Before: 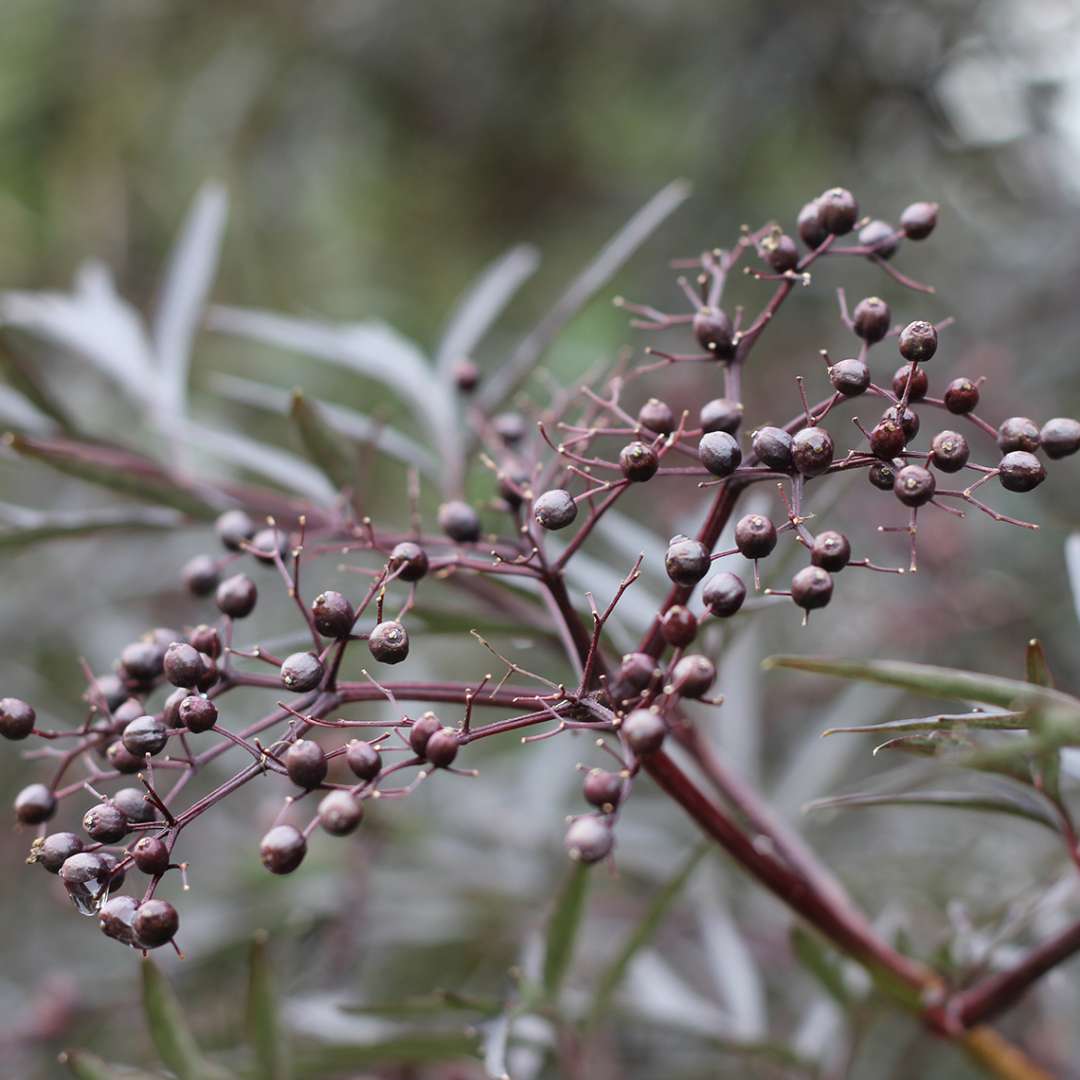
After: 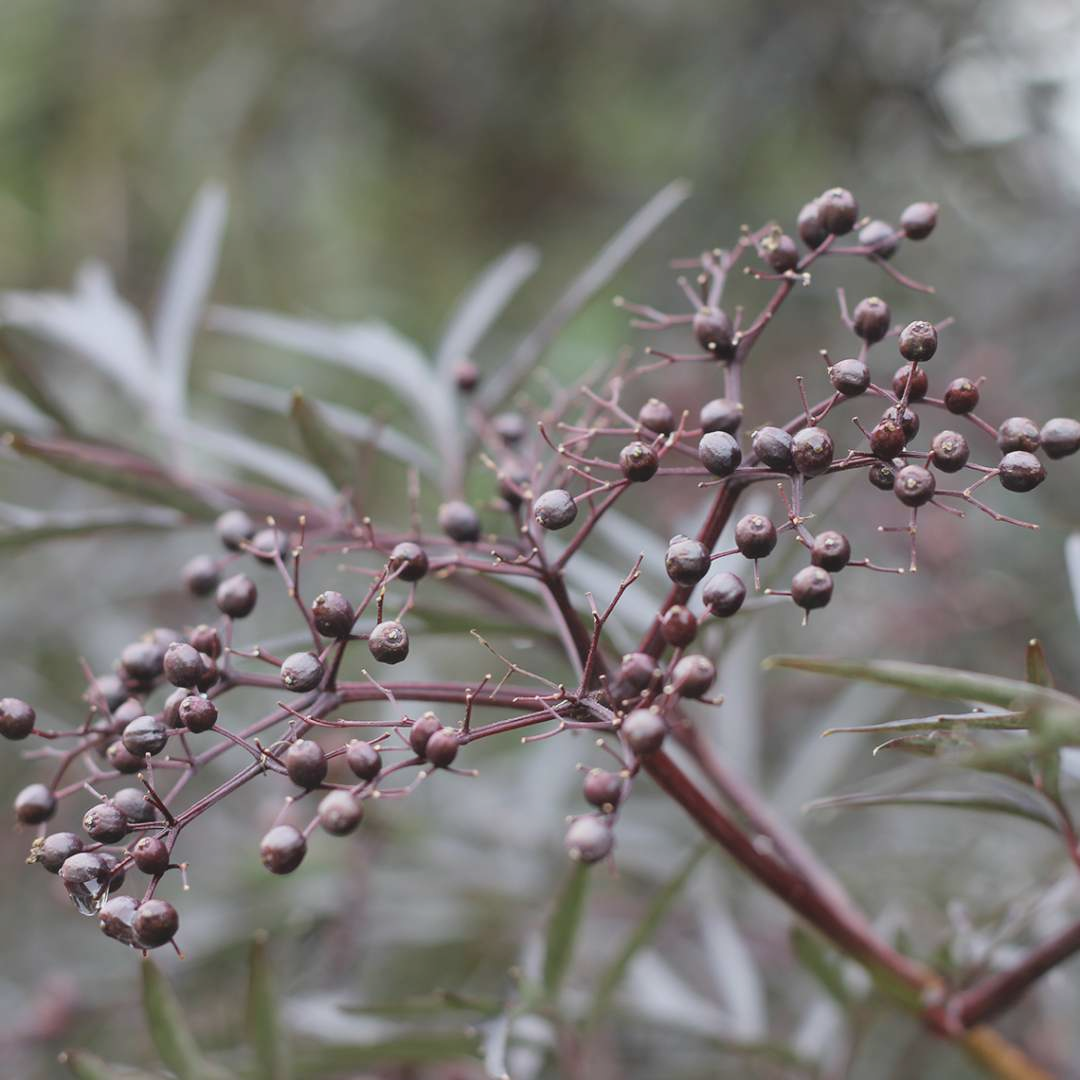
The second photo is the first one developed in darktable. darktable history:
contrast brightness saturation: contrast -0.15, brightness 0.044, saturation -0.136
